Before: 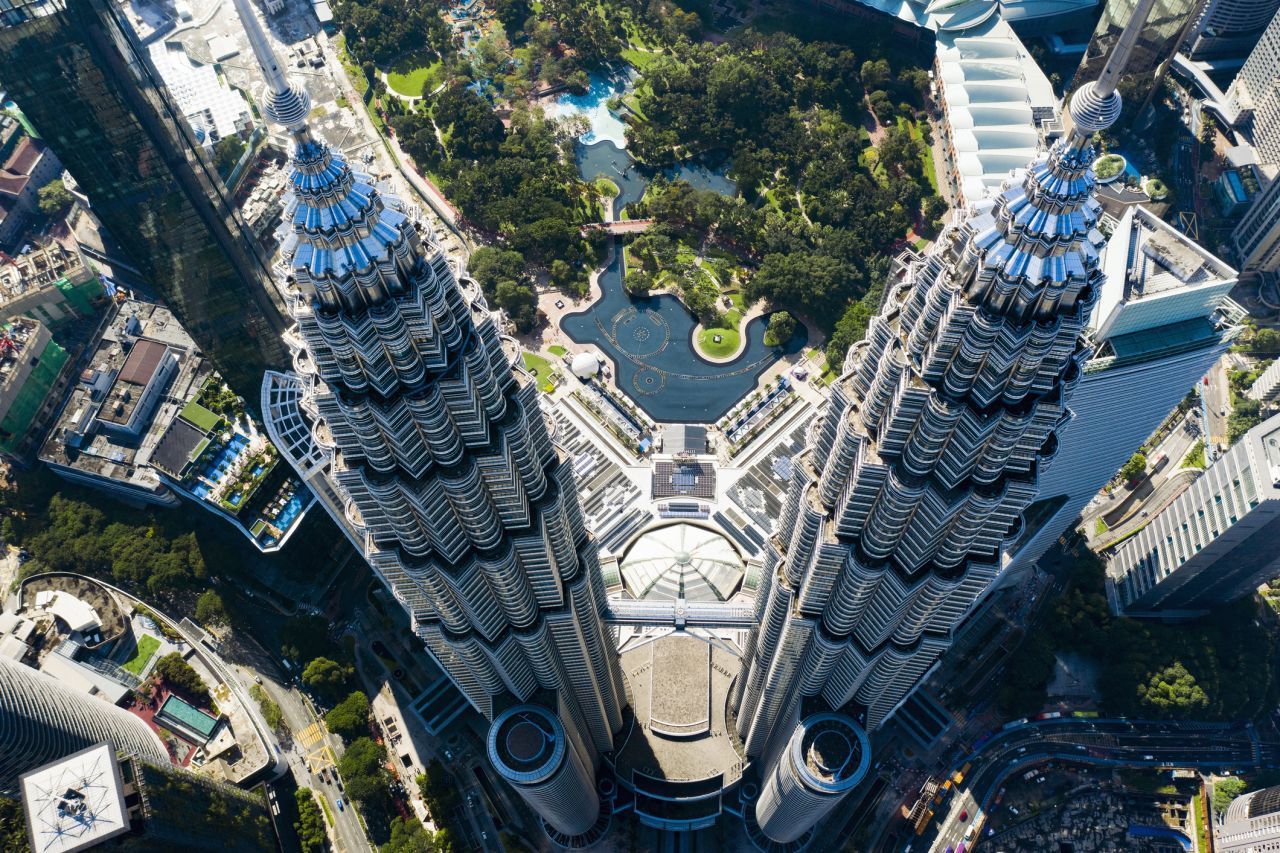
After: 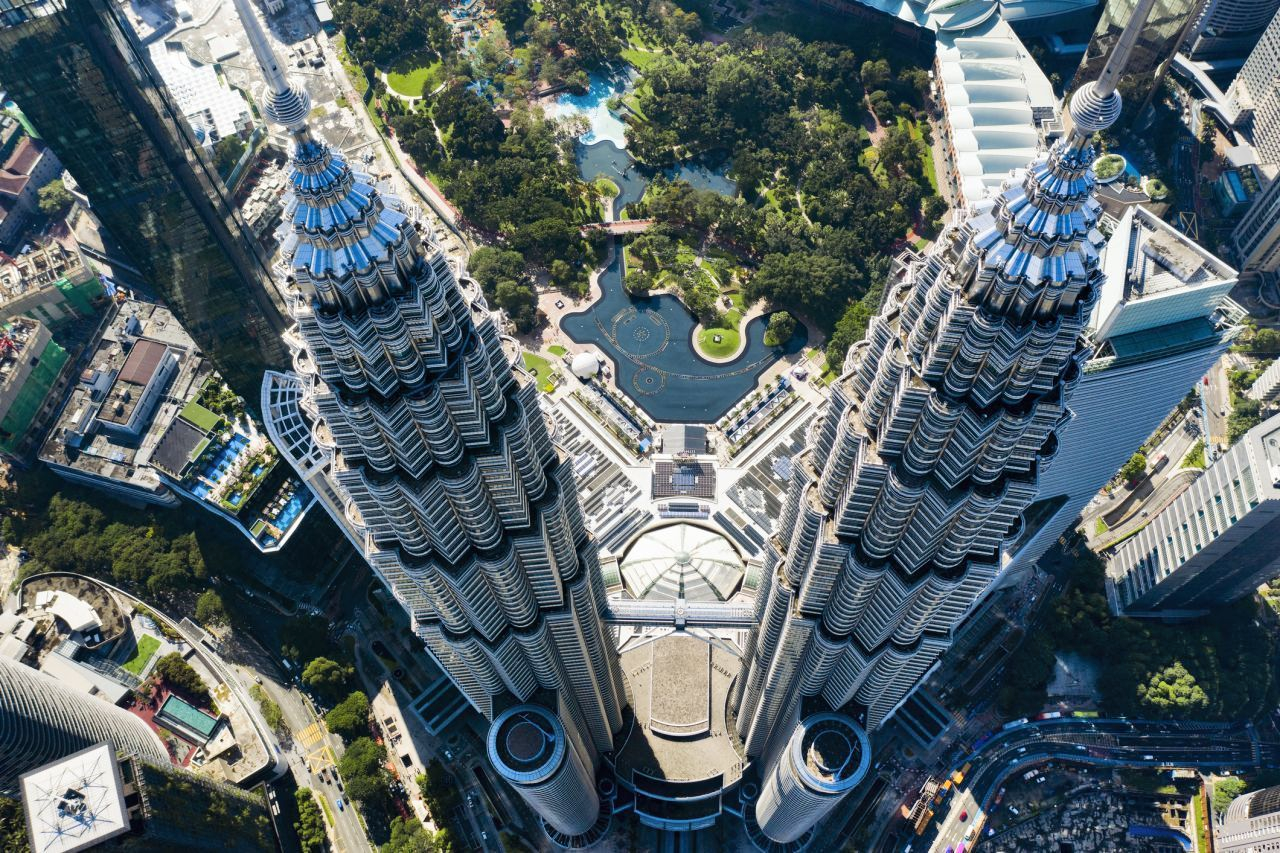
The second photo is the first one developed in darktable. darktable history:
shadows and highlights: shadows 60.88, soften with gaussian
